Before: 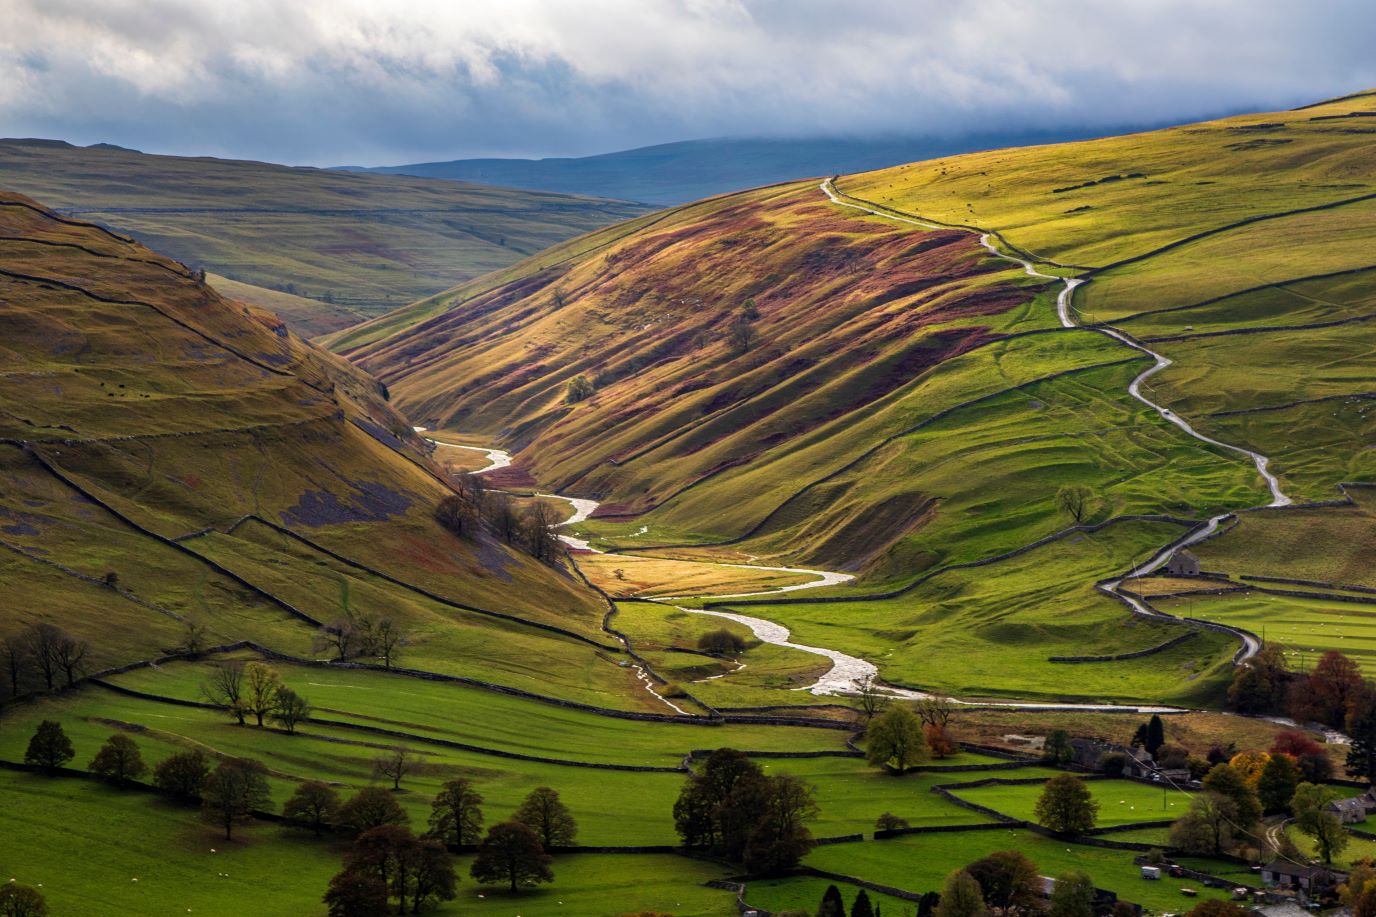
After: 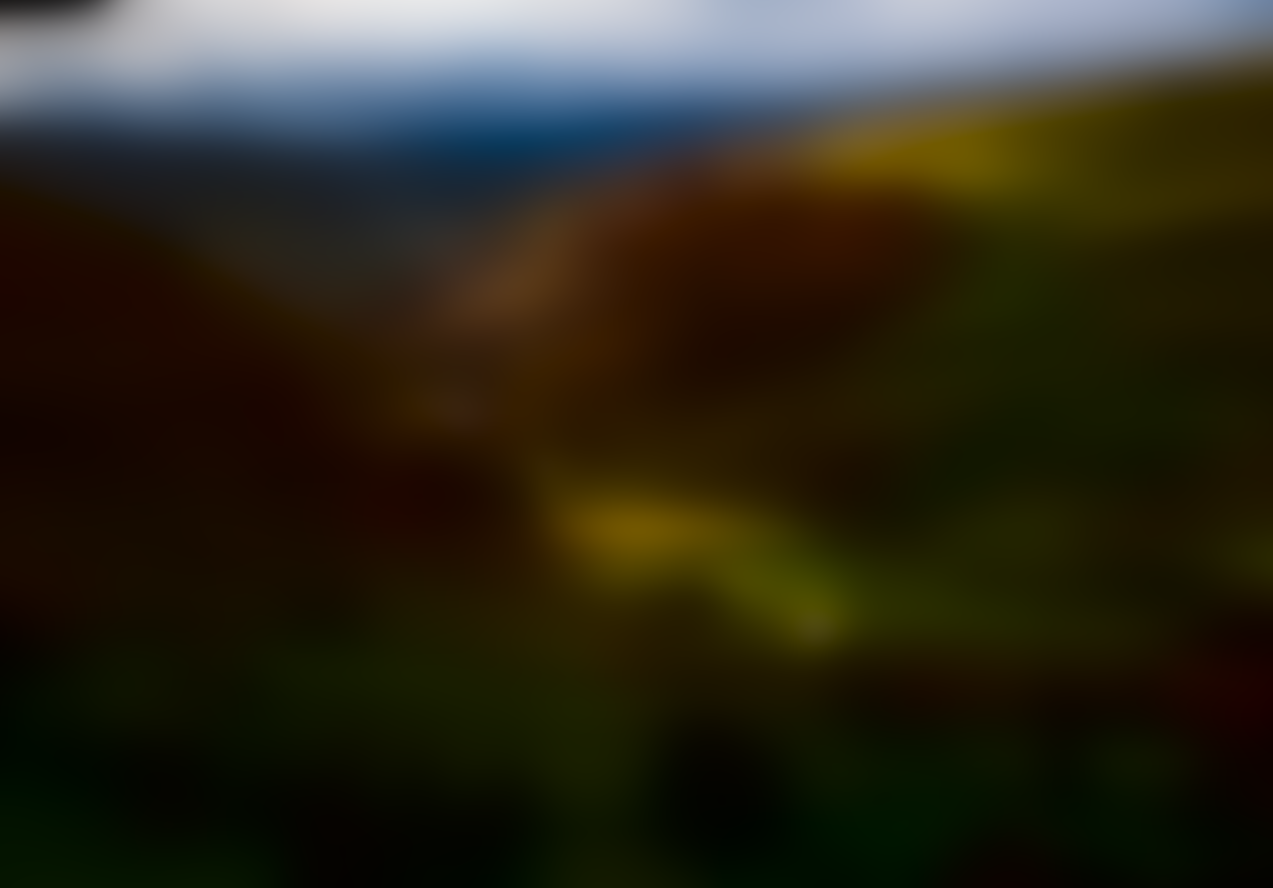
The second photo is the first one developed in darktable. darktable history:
exposure: black level correction -0.014, exposure -0.193 EV, compensate highlight preservation false
contrast brightness saturation: saturation 0.5
rotate and perspective: rotation -1.68°, lens shift (vertical) -0.146, crop left 0.049, crop right 0.912, crop top 0.032, crop bottom 0.96
lowpass: radius 31.92, contrast 1.72, brightness -0.98, saturation 0.94
